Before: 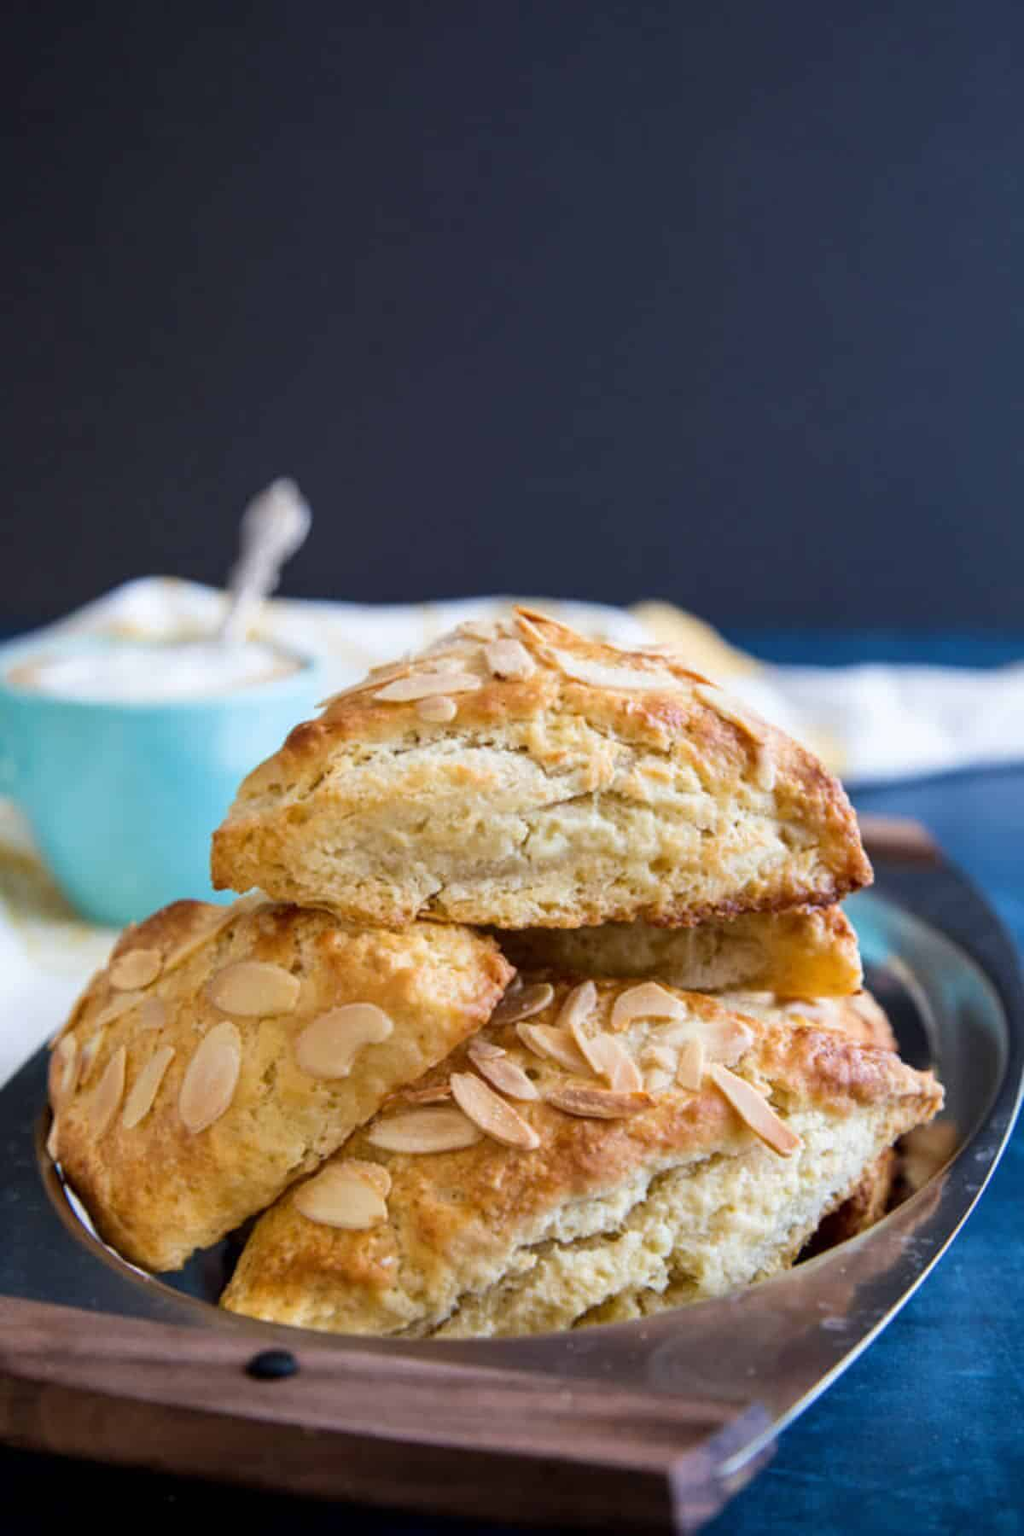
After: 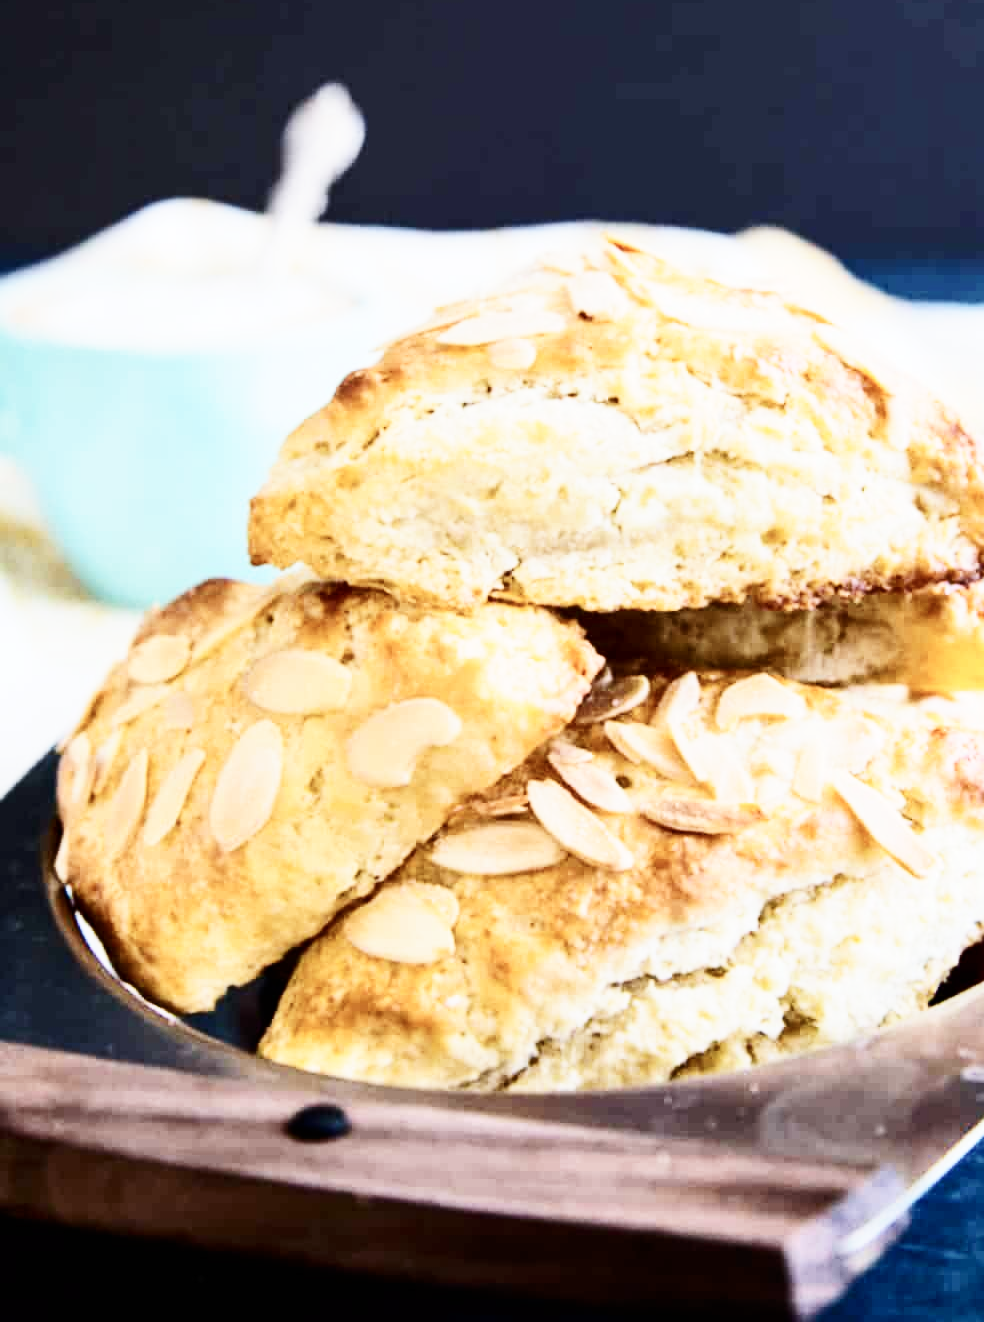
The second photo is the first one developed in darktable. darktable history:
crop: top 26.531%, right 17.959%
base curve: curves: ch0 [(0, 0) (0, 0.001) (0.001, 0.001) (0.004, 0.002) (0.007, 0.004) (0.015, 0.013) (0.033, 0.045) (0.052, 0.096) (0.075, 0.17) (0.099, 0.241) (0.163, 0.42) (0.219, 0.55) (0.259, 0.616) (0.327, 0.722) (0.365, 0.765) (0.522, 0.873) (0.547, 0.881) (0.689, 0.919) (0.826, 0.952) (1, 1)], preserve colors none
contrast brightness saturation: contrast 0.25, saturation -0.31
